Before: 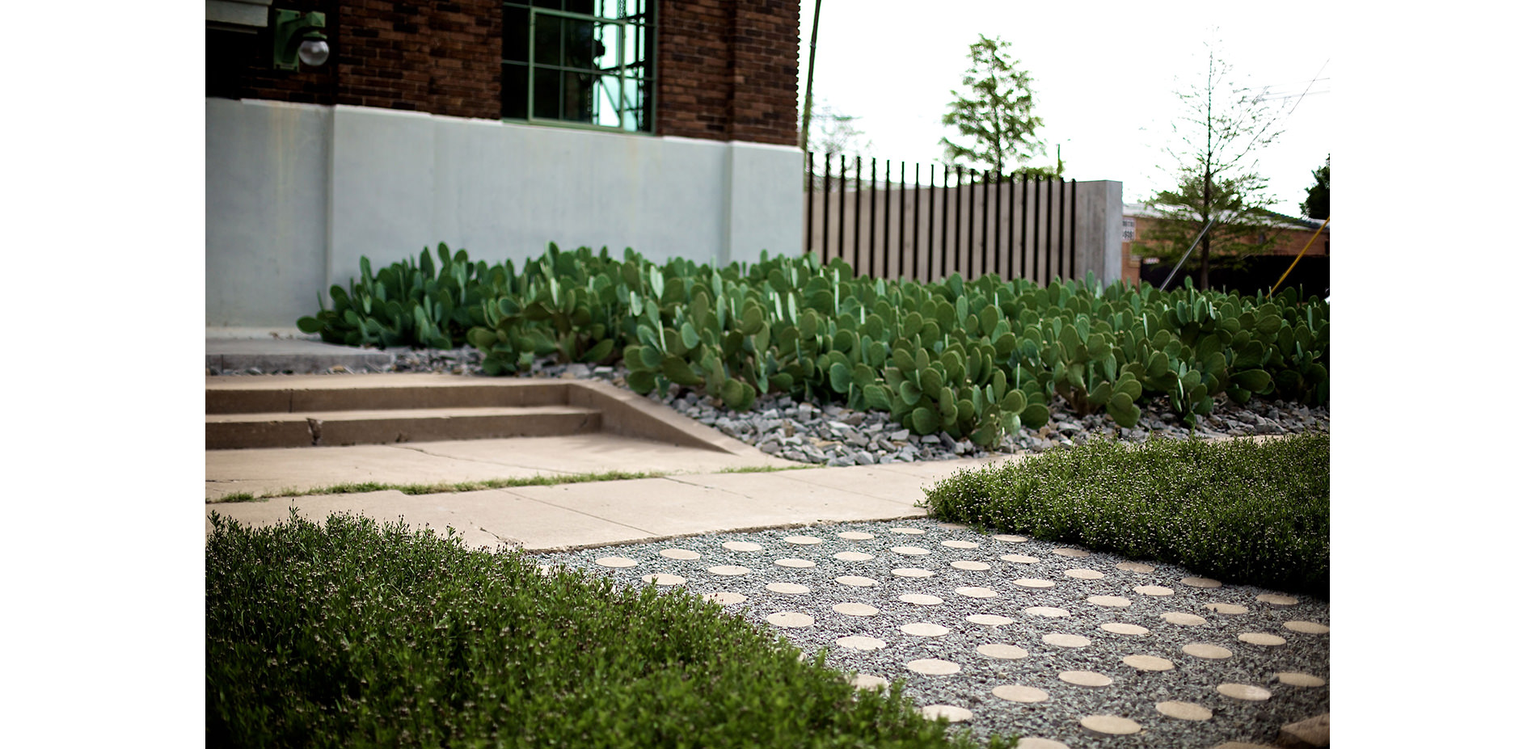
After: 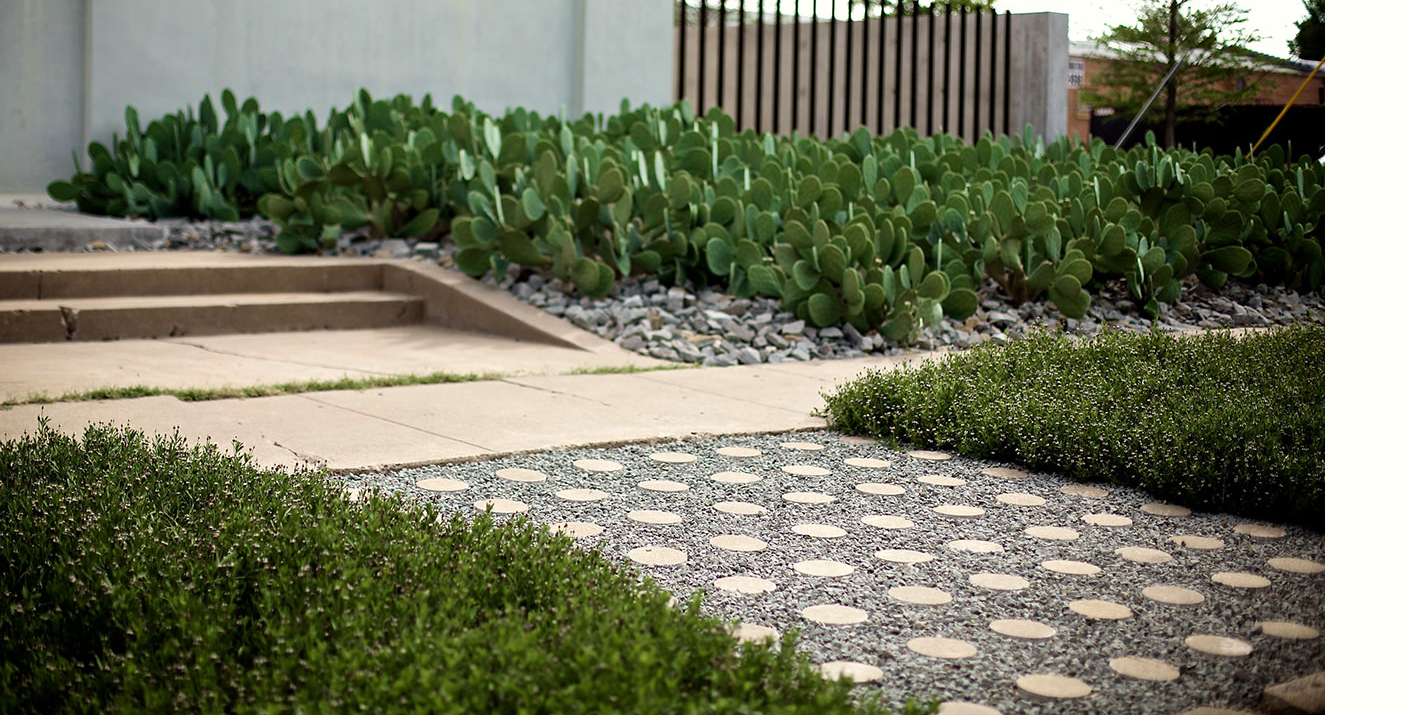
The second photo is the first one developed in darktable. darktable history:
color correction: highlights b* 3
crop: left 16.871%, top 22.857%, right 9.116%
tone equalizer: on, module defaults
